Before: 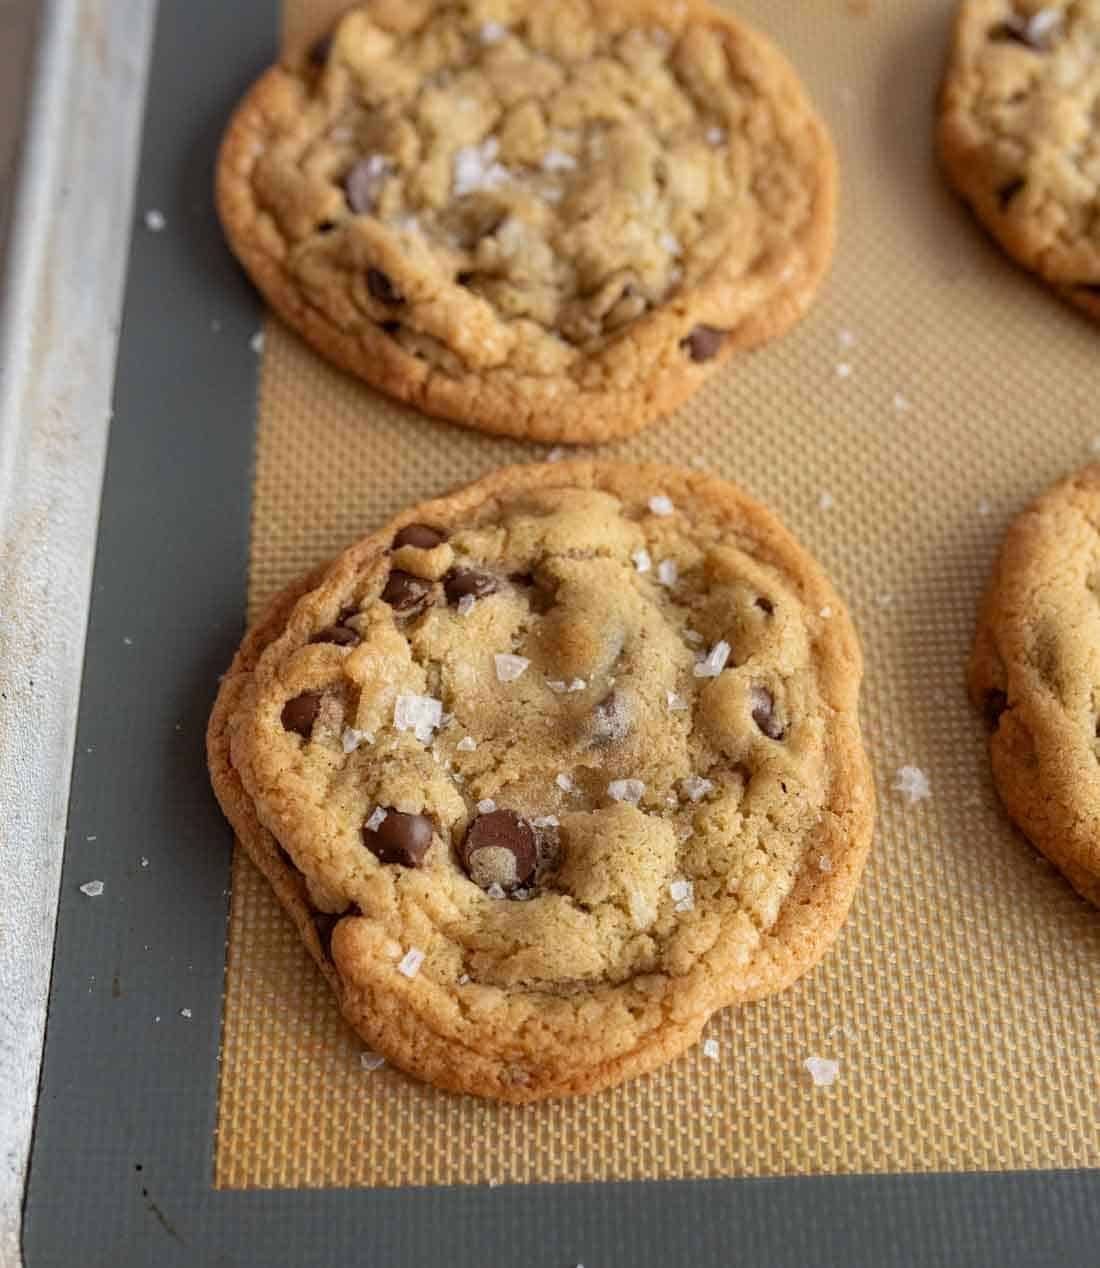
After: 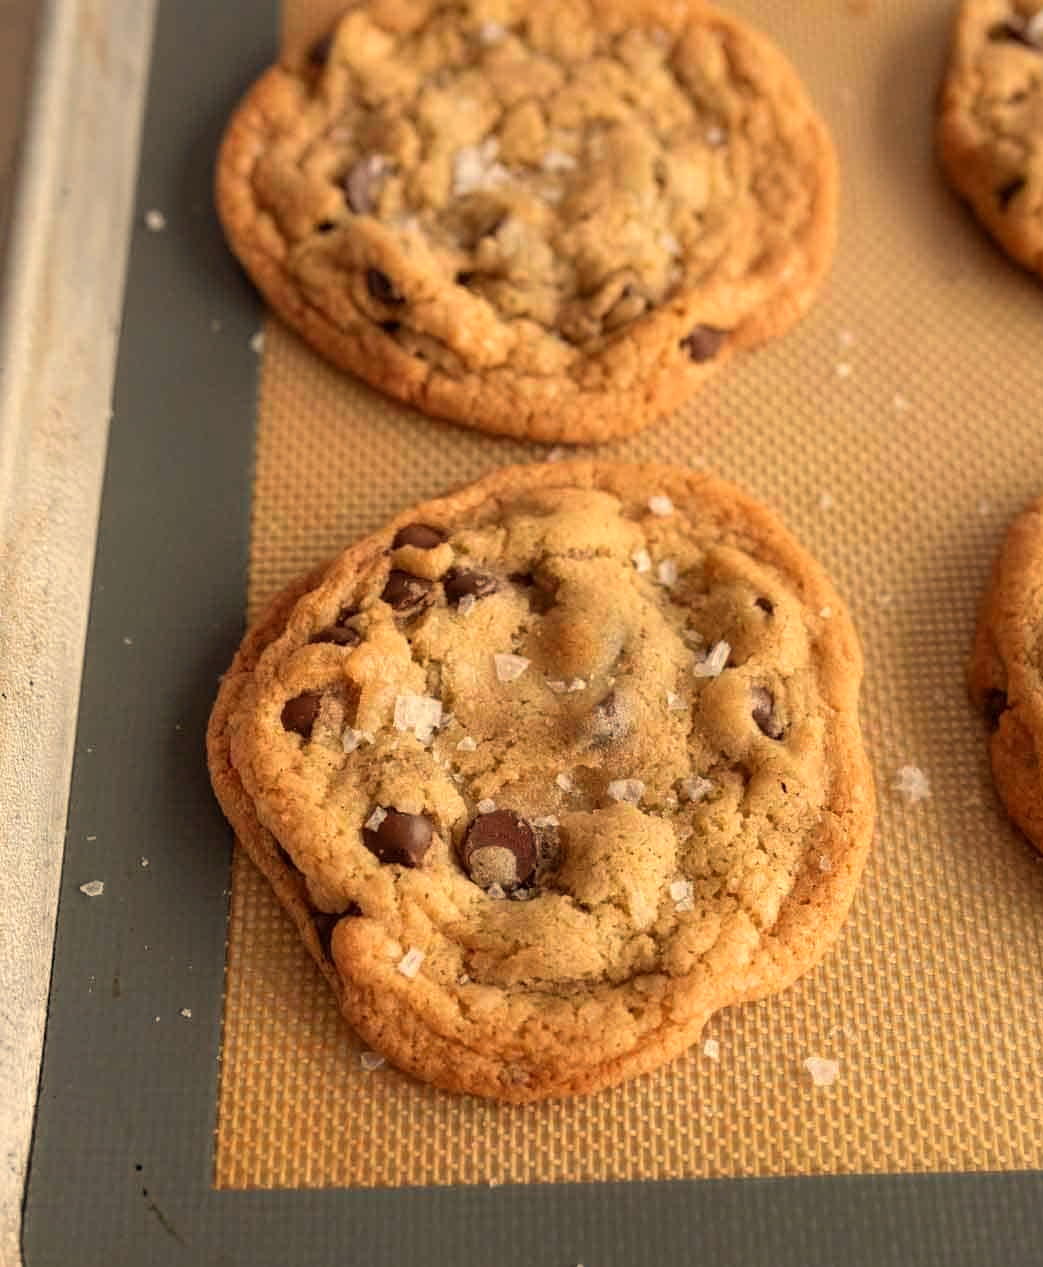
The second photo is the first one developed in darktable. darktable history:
crop and rotate: right 5.167%
white balance: red 1.138, green 0.996, blue 0.812
